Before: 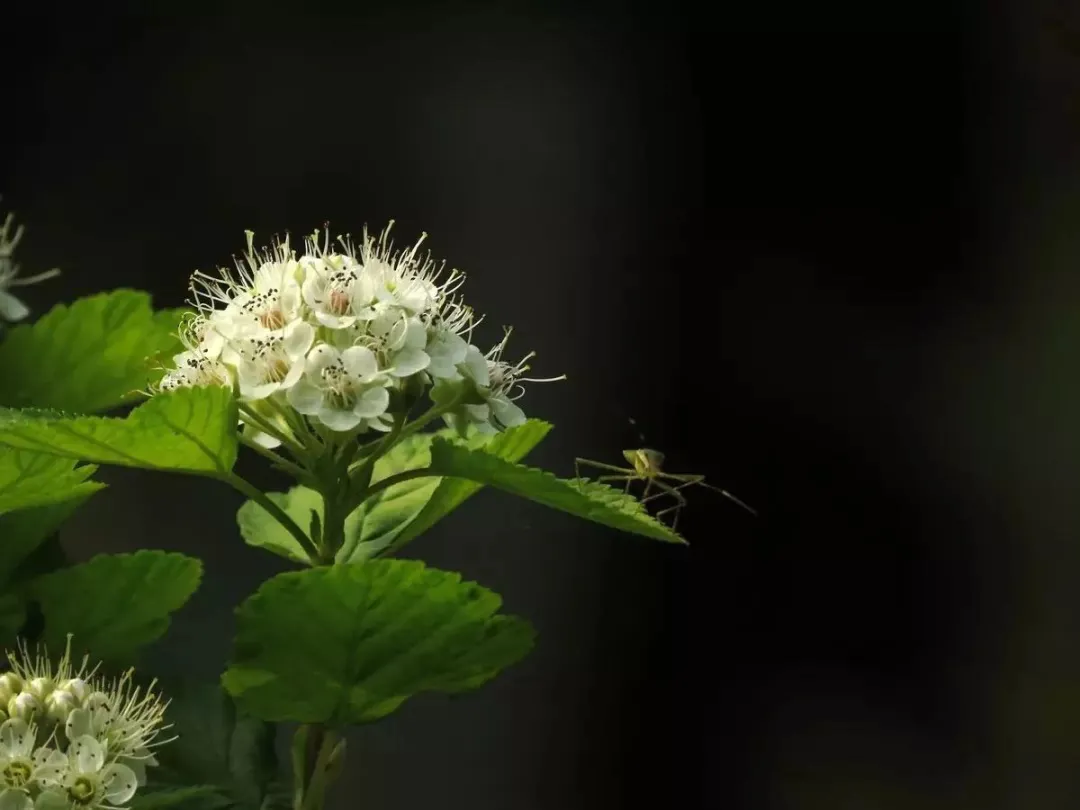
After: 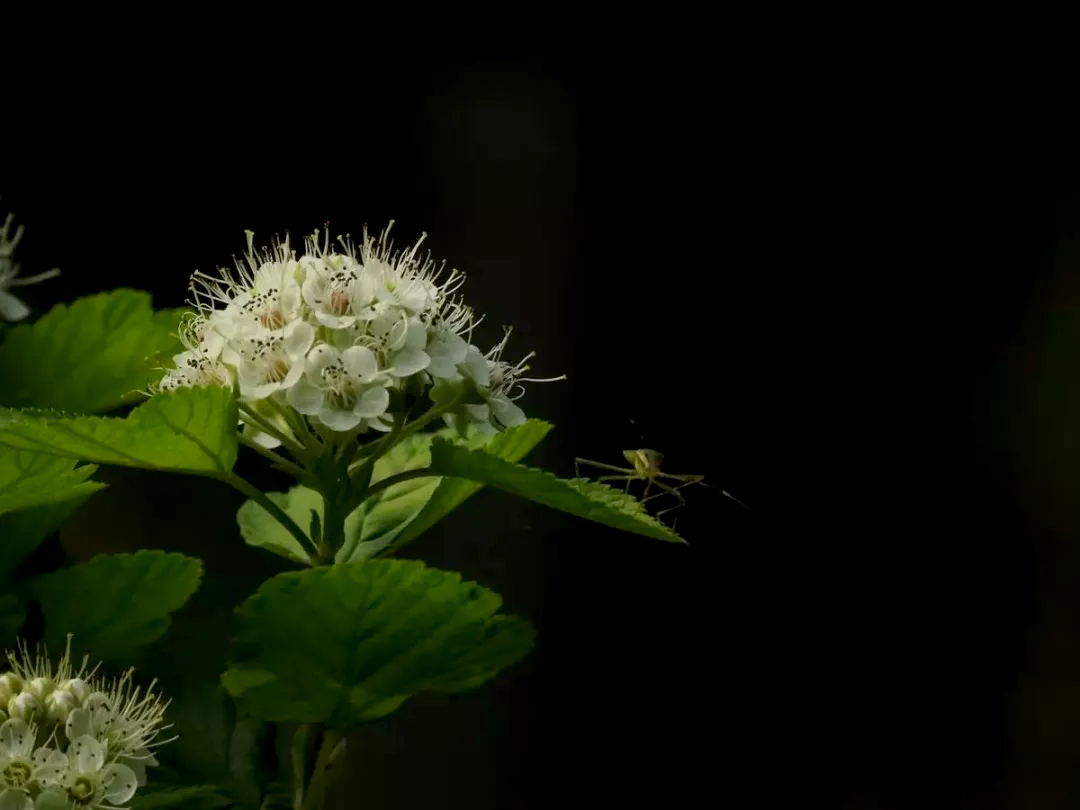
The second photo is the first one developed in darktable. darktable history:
exposure: black level correction 0.009, exposure -0.649 EV, compensate exposure bias true, compensate highlight preservation false
